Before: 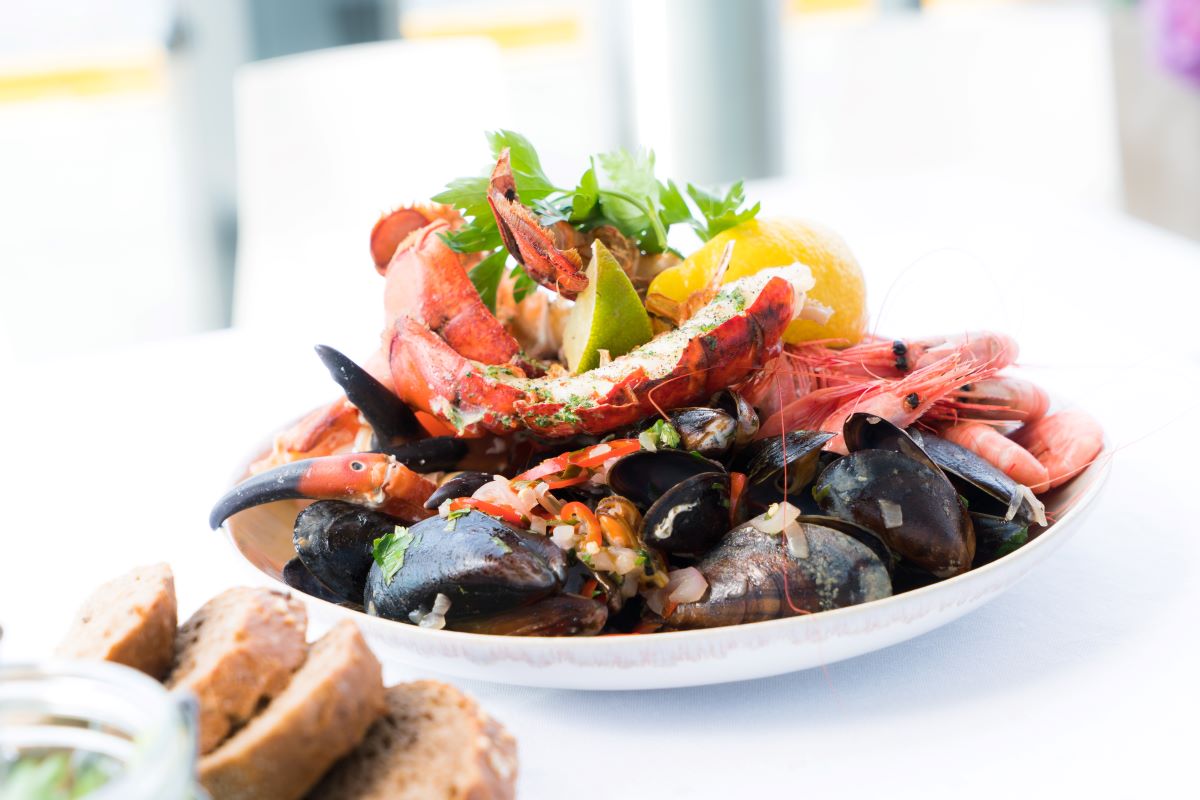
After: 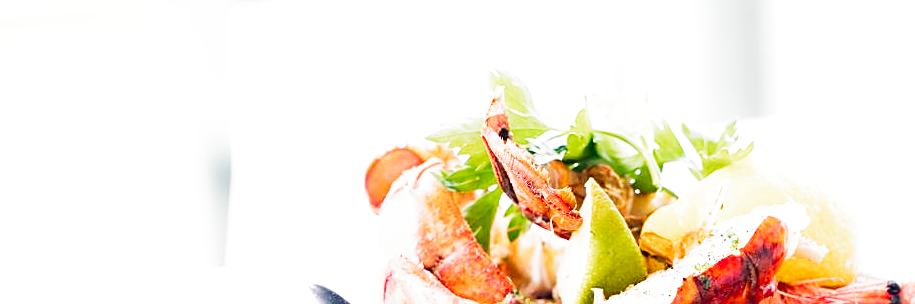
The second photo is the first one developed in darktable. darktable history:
crop: left 0.579%, top 7.627%, right 23.167%, bottom 54.275%
filmic rgb: middle gray luminance 9.23%, black relative exposure -10.55 EV, white relative exposure 3.45 EV, threshold 6 EV, target black luminance 0%, hardness 5.98, latitude 59.69%, contrast 1.087, highlights saturation mix 5%, shadows ↔ highlights balance 29.23%, add noise in highlights 0, preserve chrominance no, color science v3 (2019), use custom middle-gray values true, iterations of high-quality reconstruction 0, contrast in highlights soft, enable highlight reconstruction true
color balance rgb: shadows lift › hue 87.51°, highlights gain › chroma 1.62%, highlights gain › hue 55.1°, global offset › chroma 0.06%, global offset › hue 253.66°, linear chroma grading › global chroma 0.5%, perceptual saturation grading › global saturation 16.38%
white balance: red 1, blue 1
sharpen: on, module defaults
tone equalizer: -8 EV -0.417 EV, -7 EV -0.389 EV, -6 EV -0.333 EV, -5 EV -0.222 EV, -3 EV 0.222 EV, -2 EV 0.333 EV, -1 EV 0.389 EV, +0 EV 0.417 EV, edges refinement/feathering 500, mask exposure compensation -1.57 EV, preserve details no
